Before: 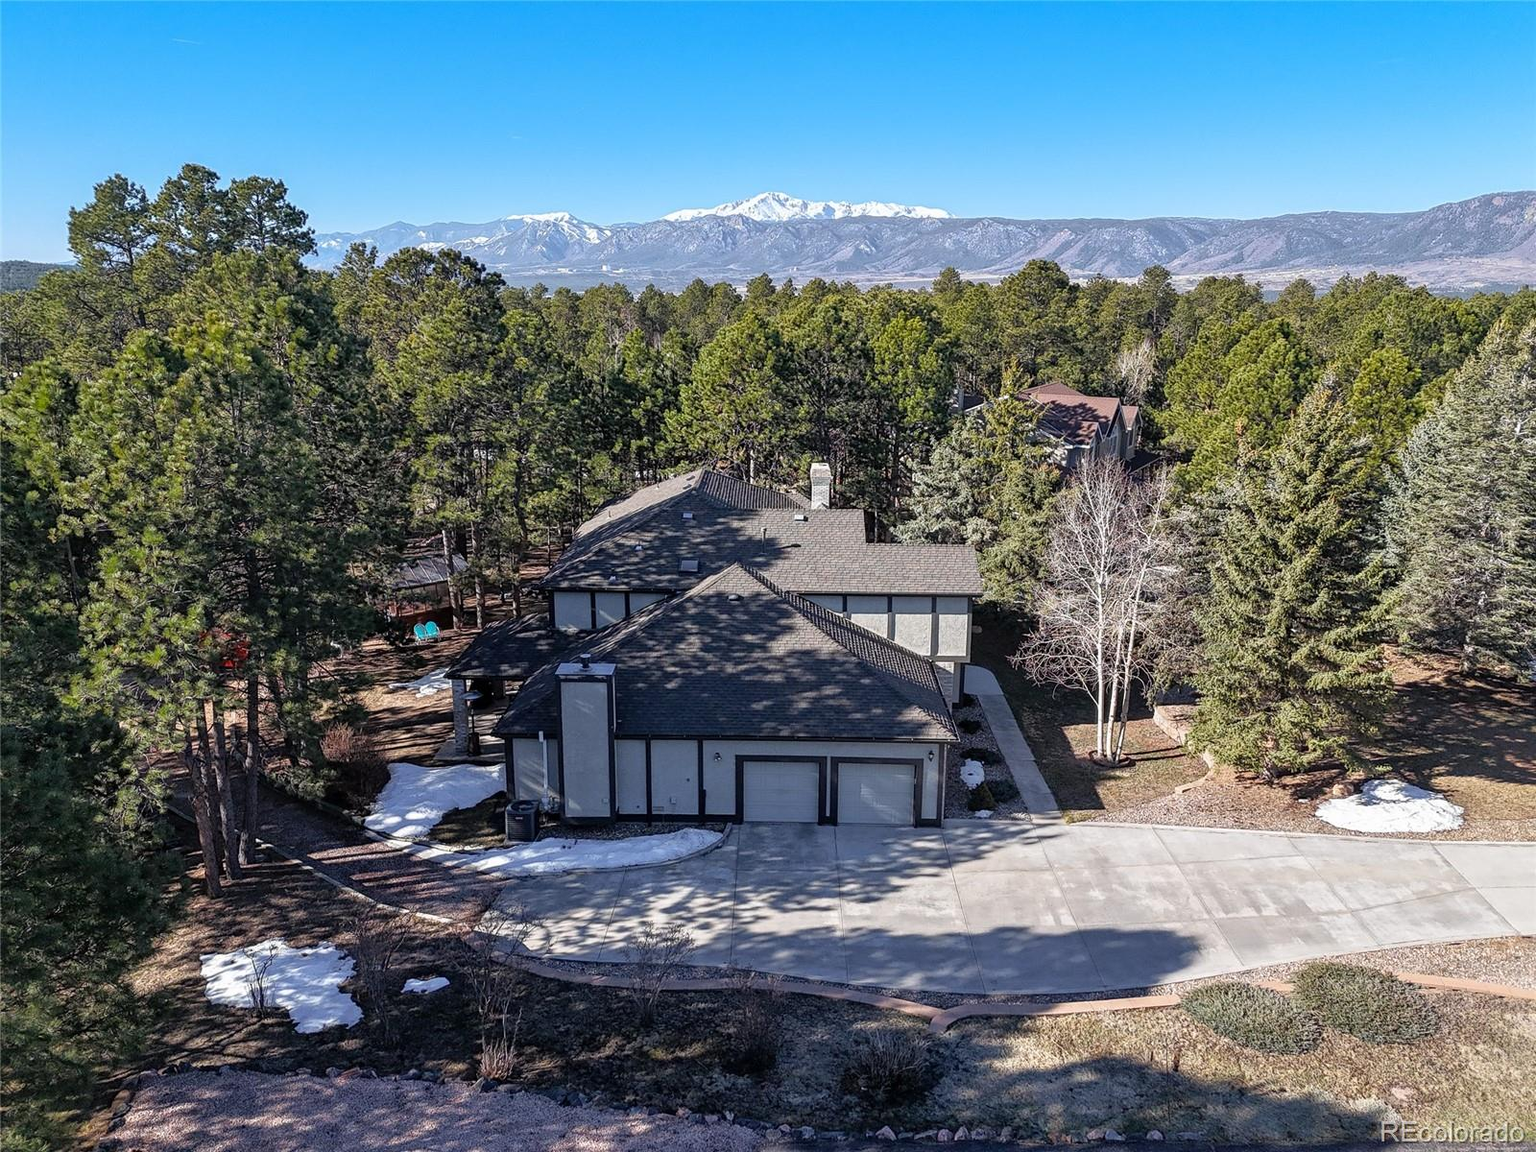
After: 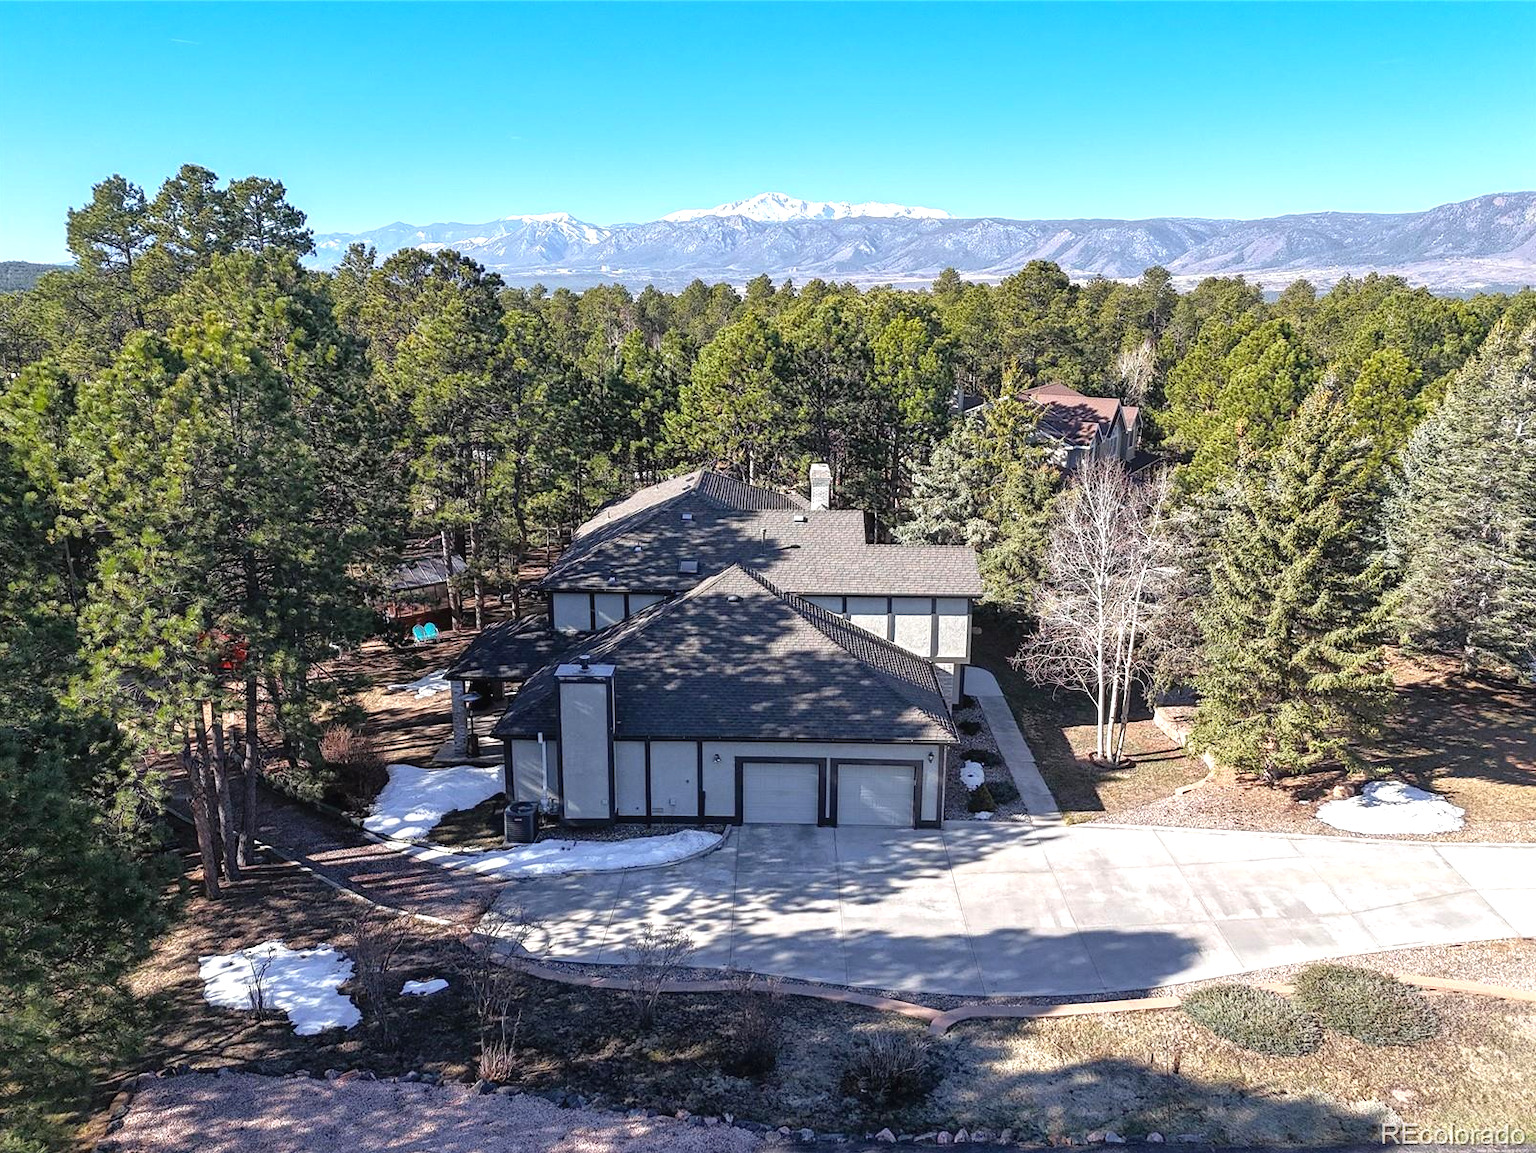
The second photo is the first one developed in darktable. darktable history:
crop and rotate: left 0.126%
contrast equalizer: octaves 7, y [[0.6 ×6], [0.55 ×6], [0 ×6], [0 ×6], [0 ×6]], mix -0.2
exposure: exposure 0.6 EV, compensate highlight preservation false
